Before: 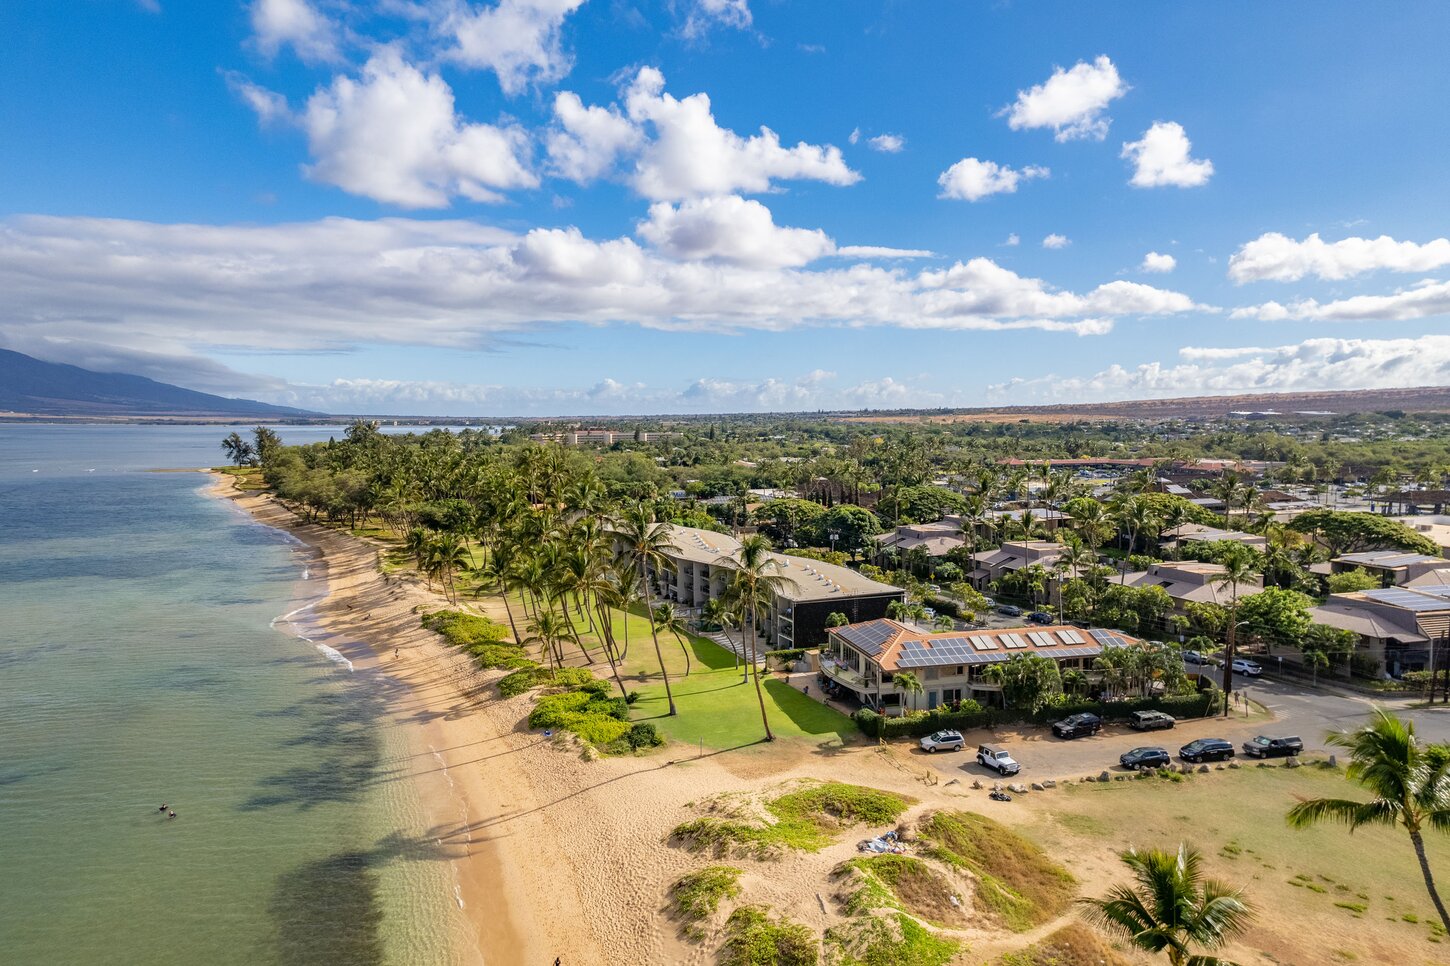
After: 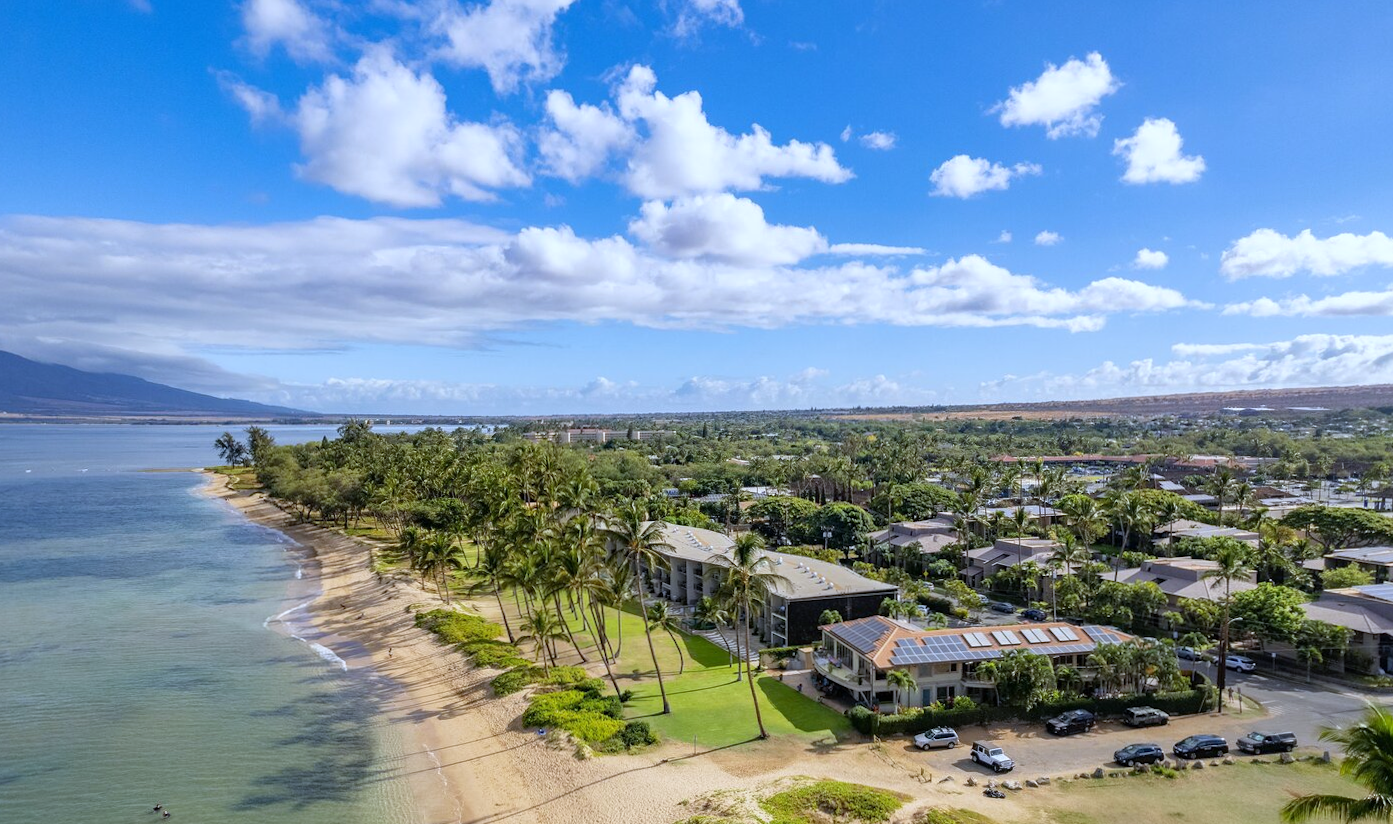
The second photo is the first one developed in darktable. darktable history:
crop and rotate: angle 0.2°, left 0.275%, right 3.127%, bottom 14.18%
white balance: red 0.931, blue 1.11
